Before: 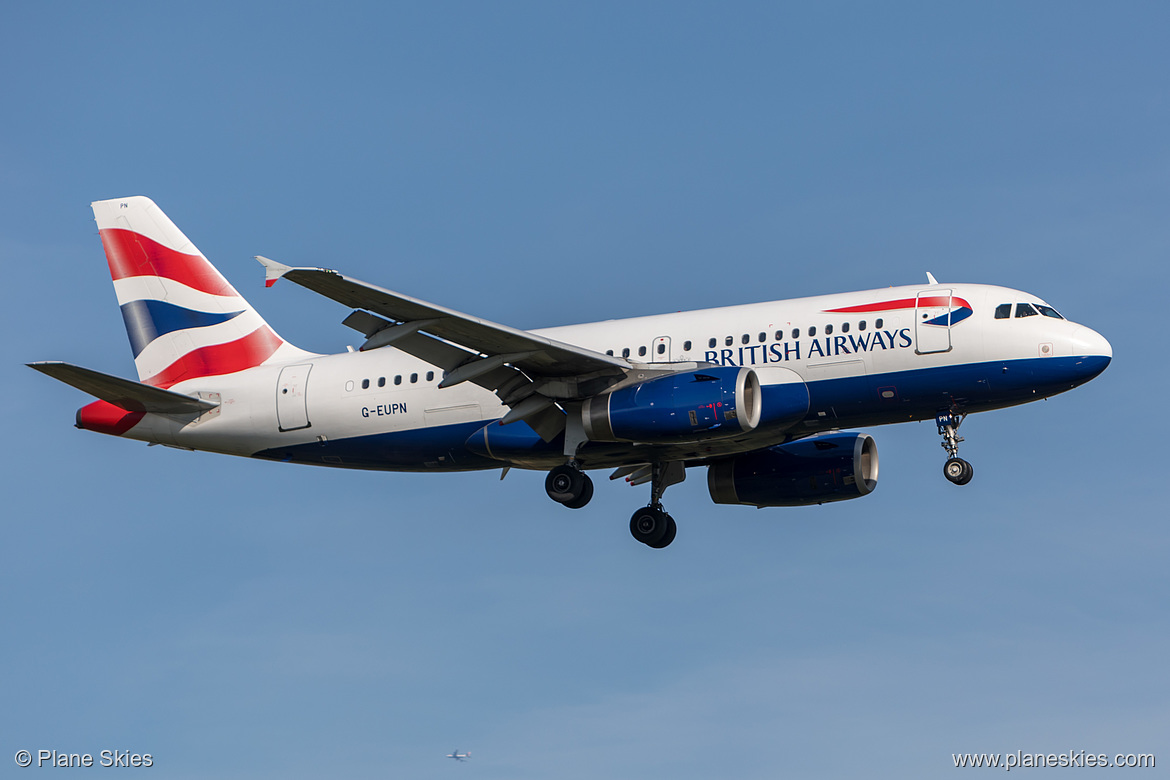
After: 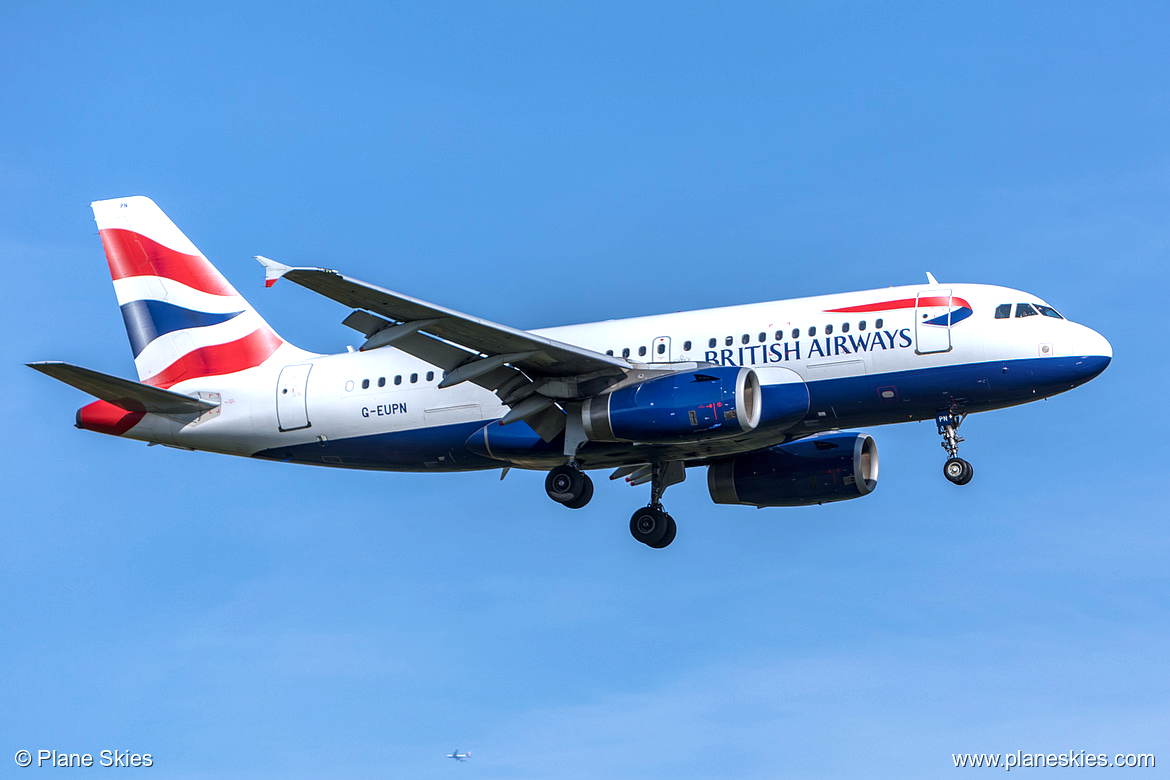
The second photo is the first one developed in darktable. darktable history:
exposure: exposure 0.548 EV, compensate highlight preservation false
color calibration: x 0.37, y 0.382, temperature 4304.34 K
local contrast: on, module defaults
velvia: on, module defaults
